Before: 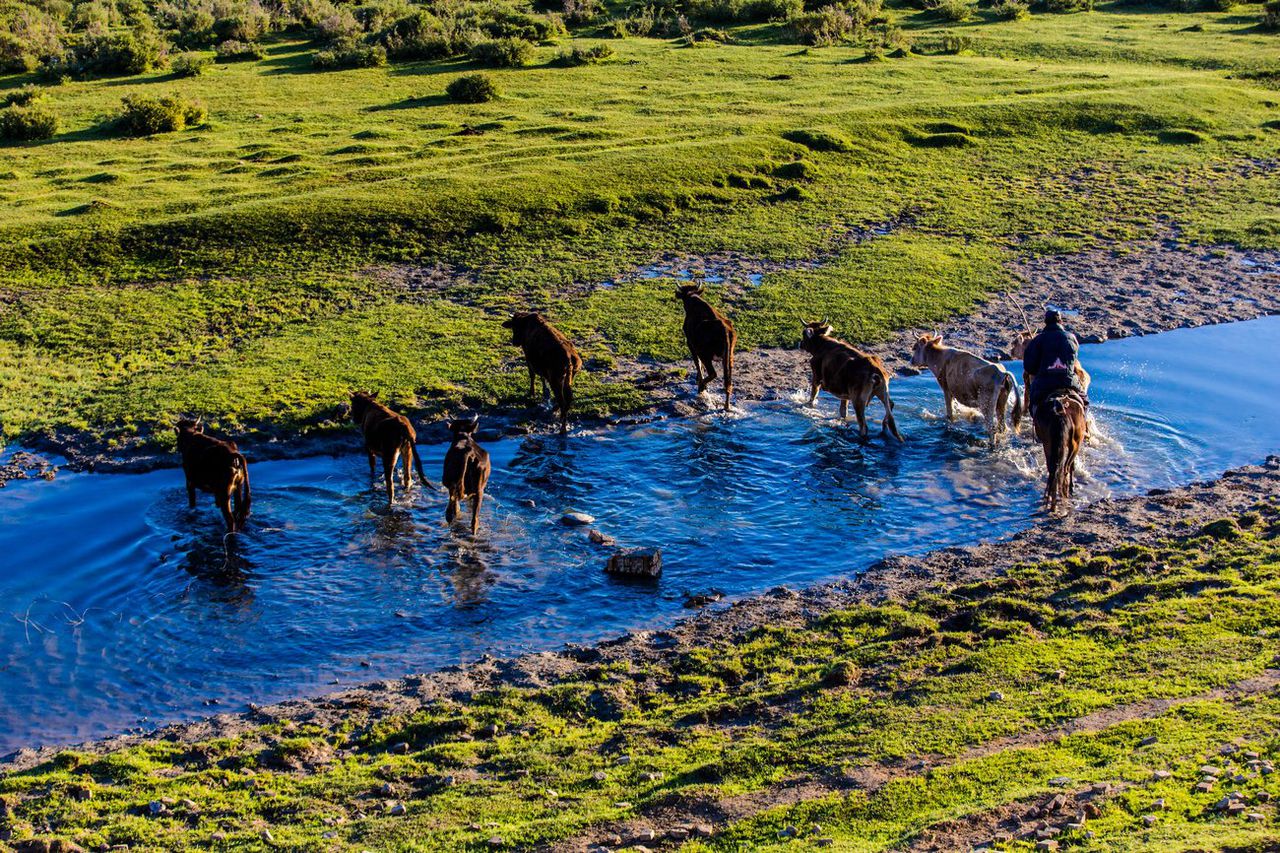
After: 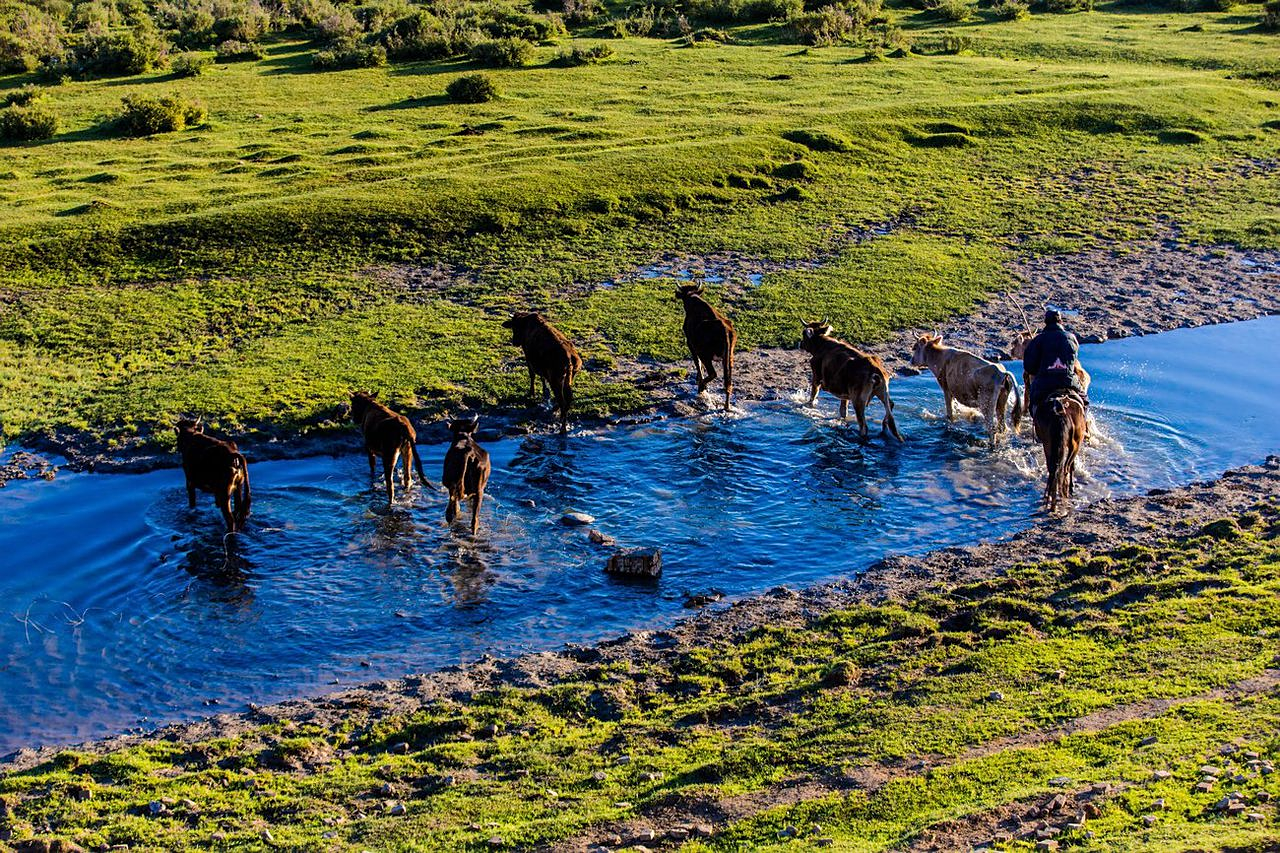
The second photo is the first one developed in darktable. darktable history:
sharpen: radius 1.285, amount 0.308, threshold 0.088
